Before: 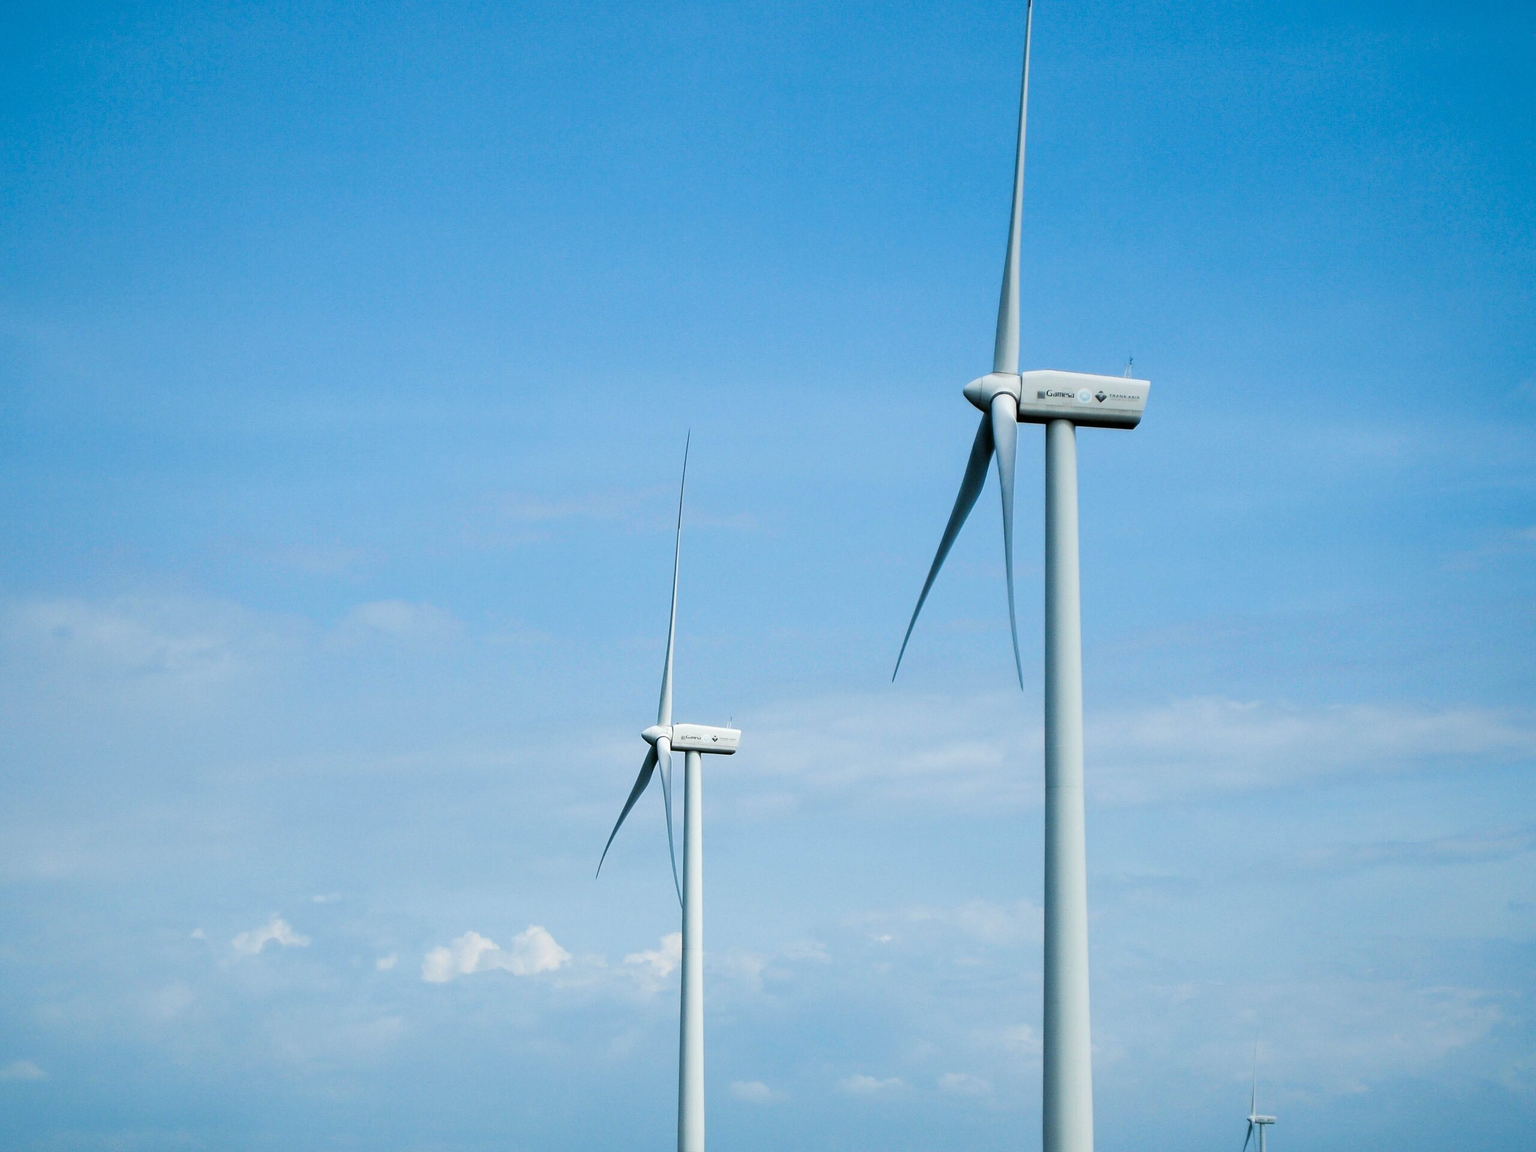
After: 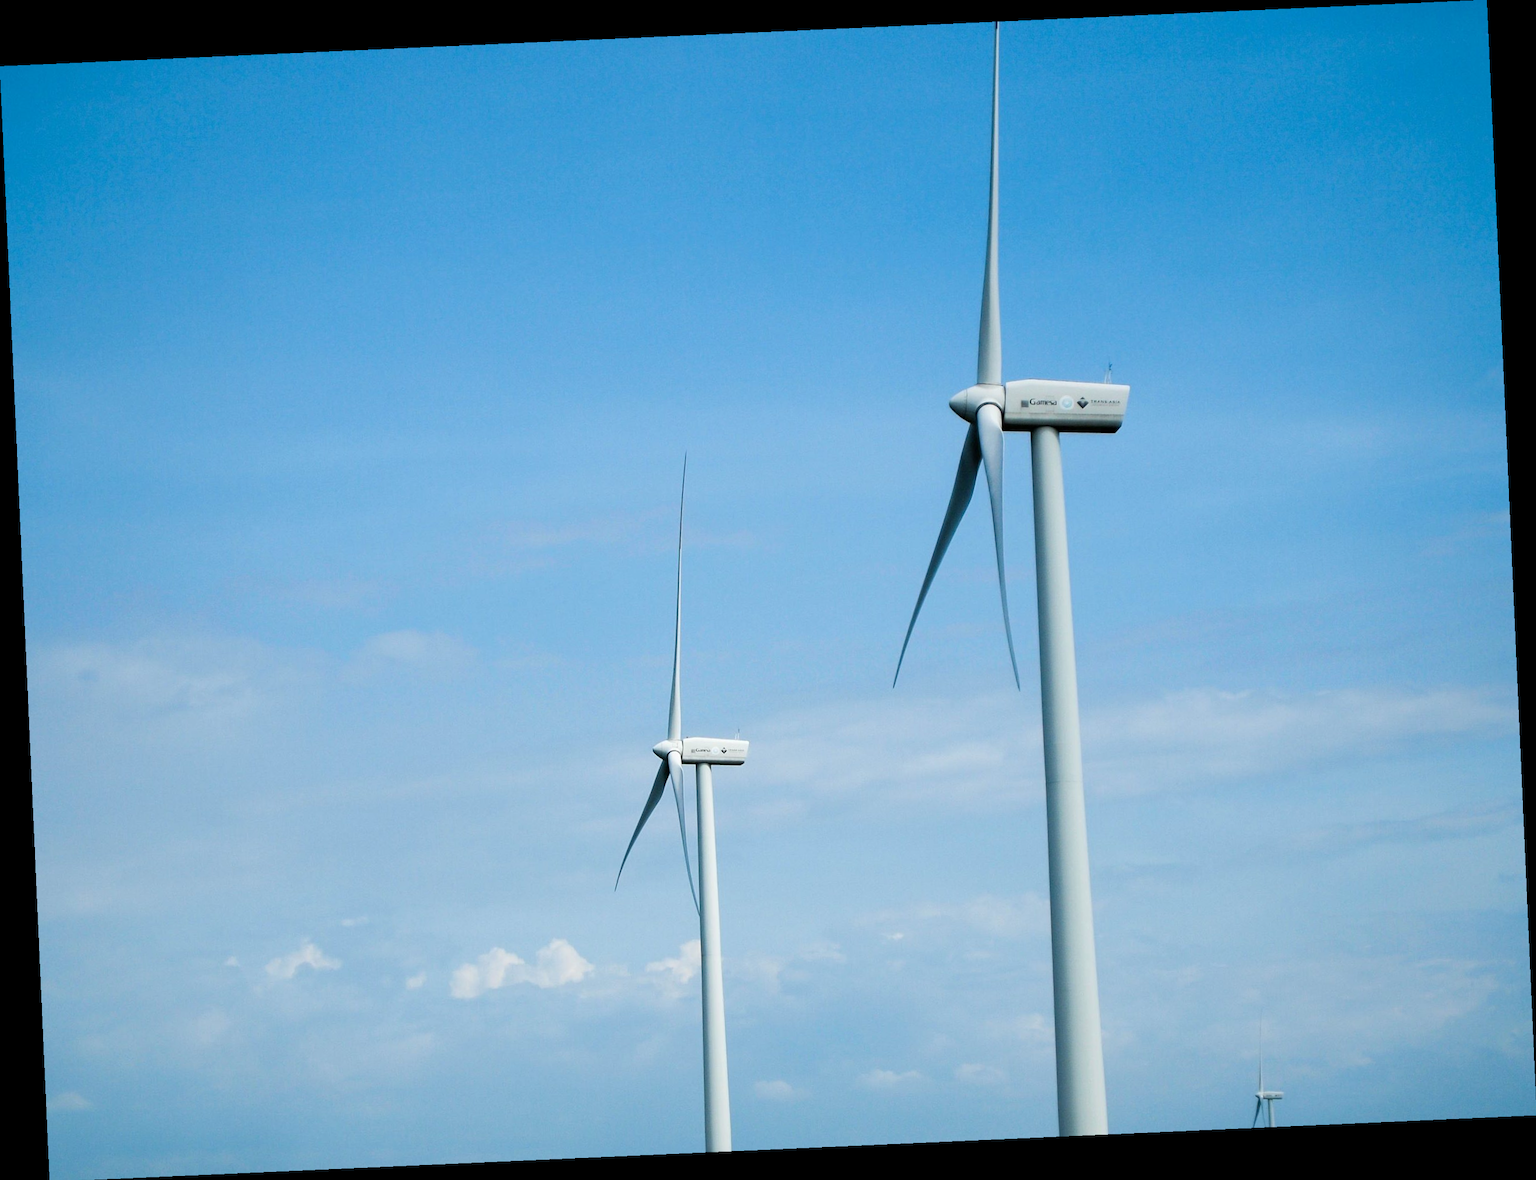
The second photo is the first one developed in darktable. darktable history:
rotate and perspective: rotation -2.56°, automatic cropping off
levels: levels [0, 0.498, 1]
